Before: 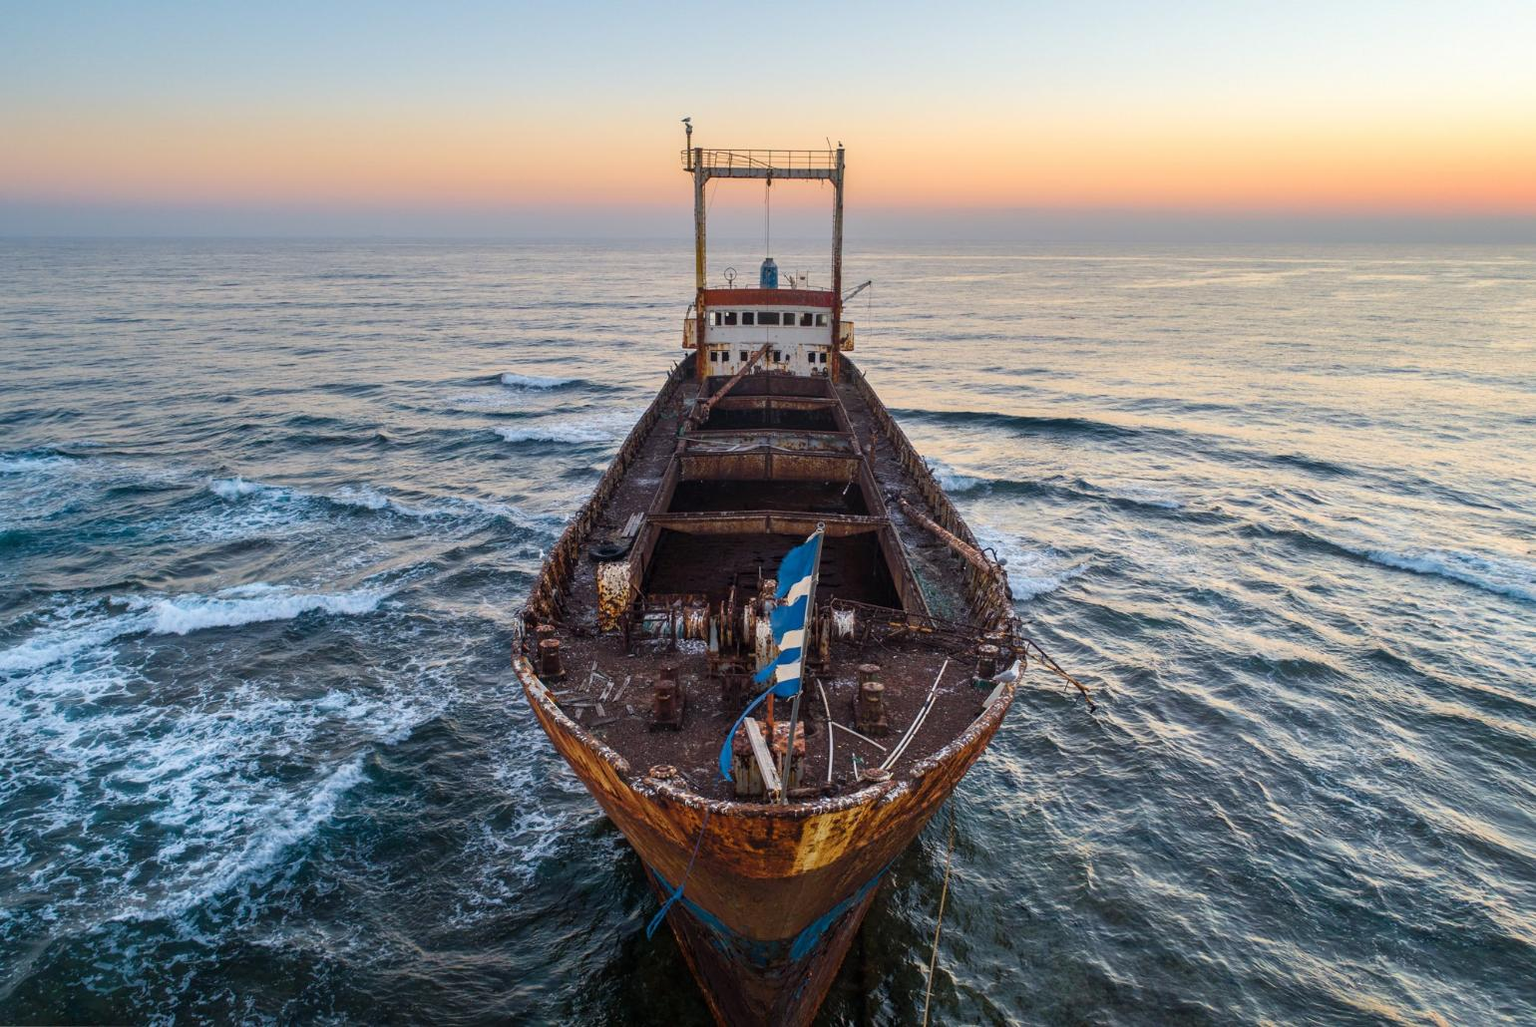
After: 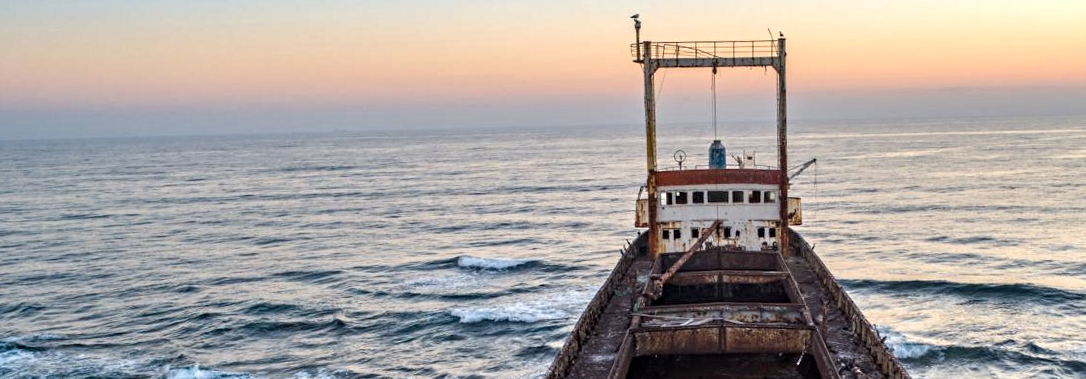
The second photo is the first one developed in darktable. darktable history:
crop: left 0.579%, top 7.627%, right 23.167%, bottom 54.275%
contrast equalizer: y [[0.5, 0.501, 0.525, 0.597, 0.58, 0.514], [0.5 ×6], [0.5 ×6], [0 ×6], [0 ×6]]
rotate and perspective: rotation -1.68°, lens shift (vertical) -0.146, crop left 0.049, crop right 0.912, crop top 0.032, crop bottom 0.96
contrast brightness saturation: saturation -0.1
local contrast: highlights 100%, shadows 100%, detail 120%, midtone range 0.2
exposure: exposure 0.2 EV, compensate highlight preservation false
